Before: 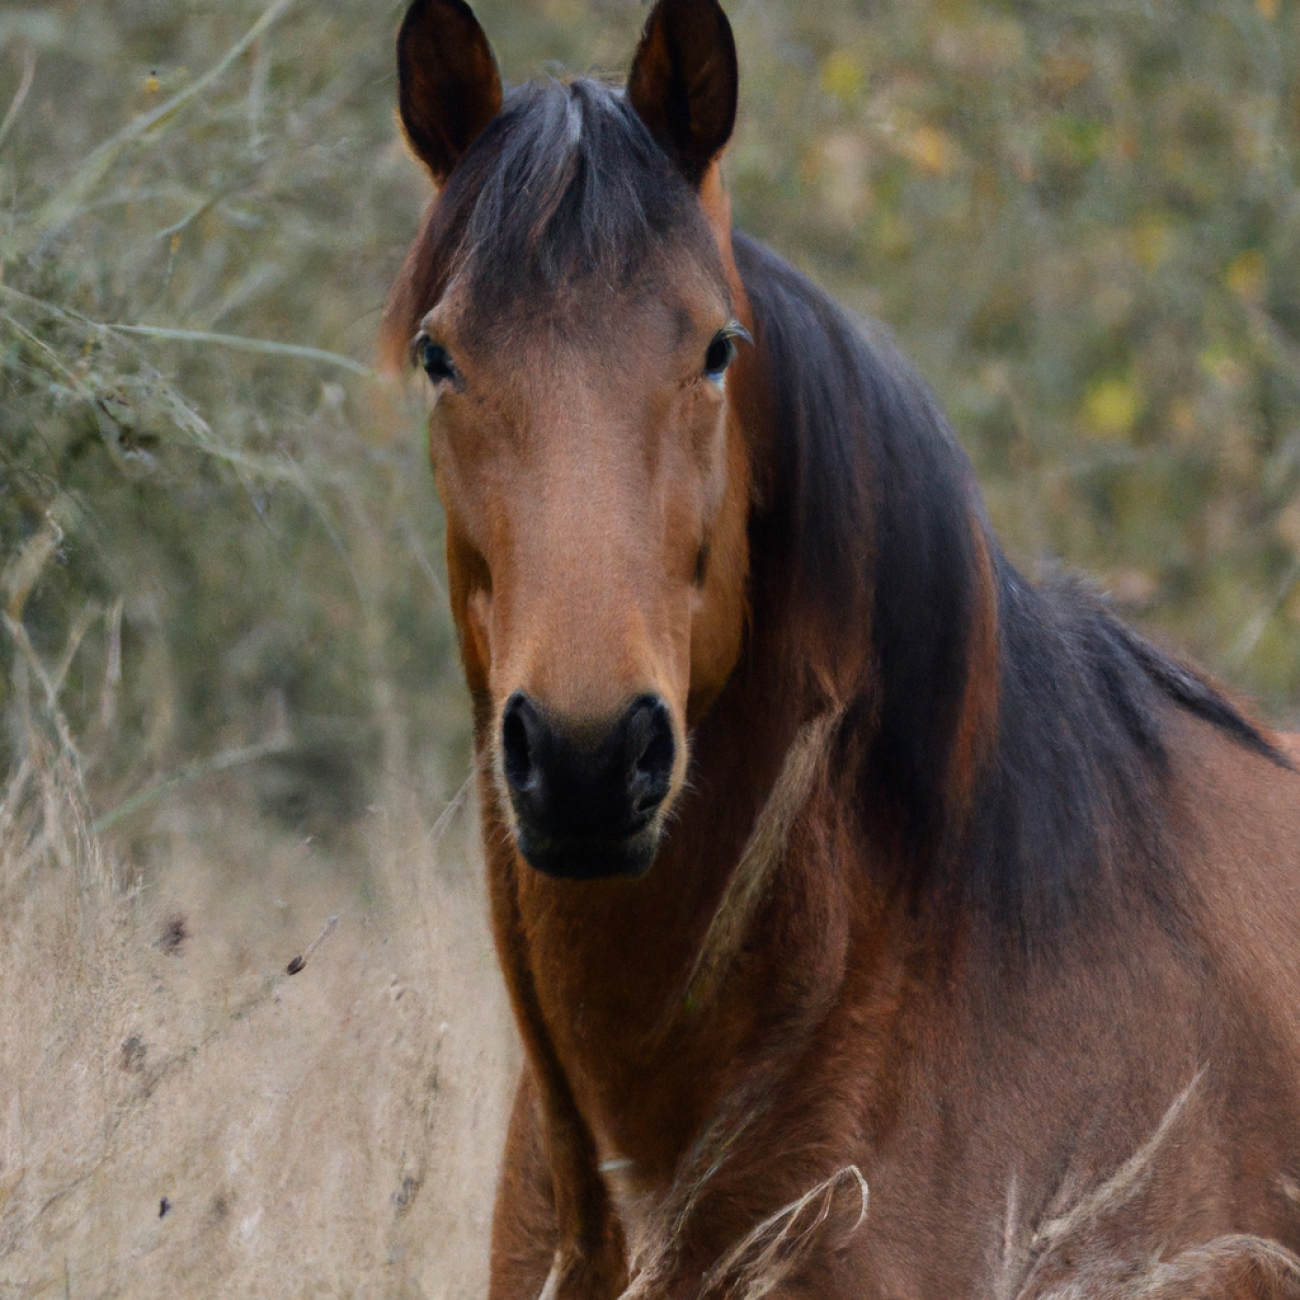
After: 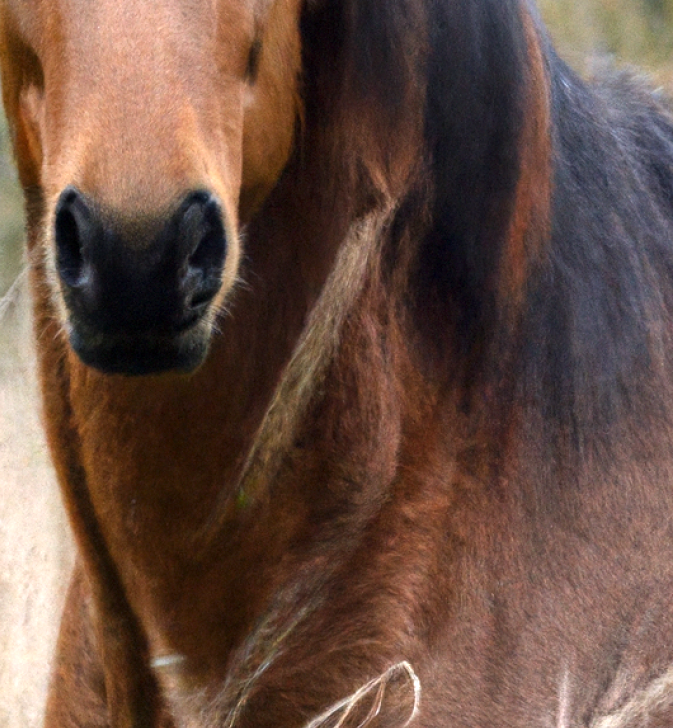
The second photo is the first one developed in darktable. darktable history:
local contrast: highlights 100%, shadows 100%, detail 120%, midtone range 0.2
crop: left 34.479%, top 38.822%, right 13.718%, bottom 5.172%
exposure: black level correction 0, exposure 0.953 EV, compensate exposure bias true, compensate highlight preservation false
